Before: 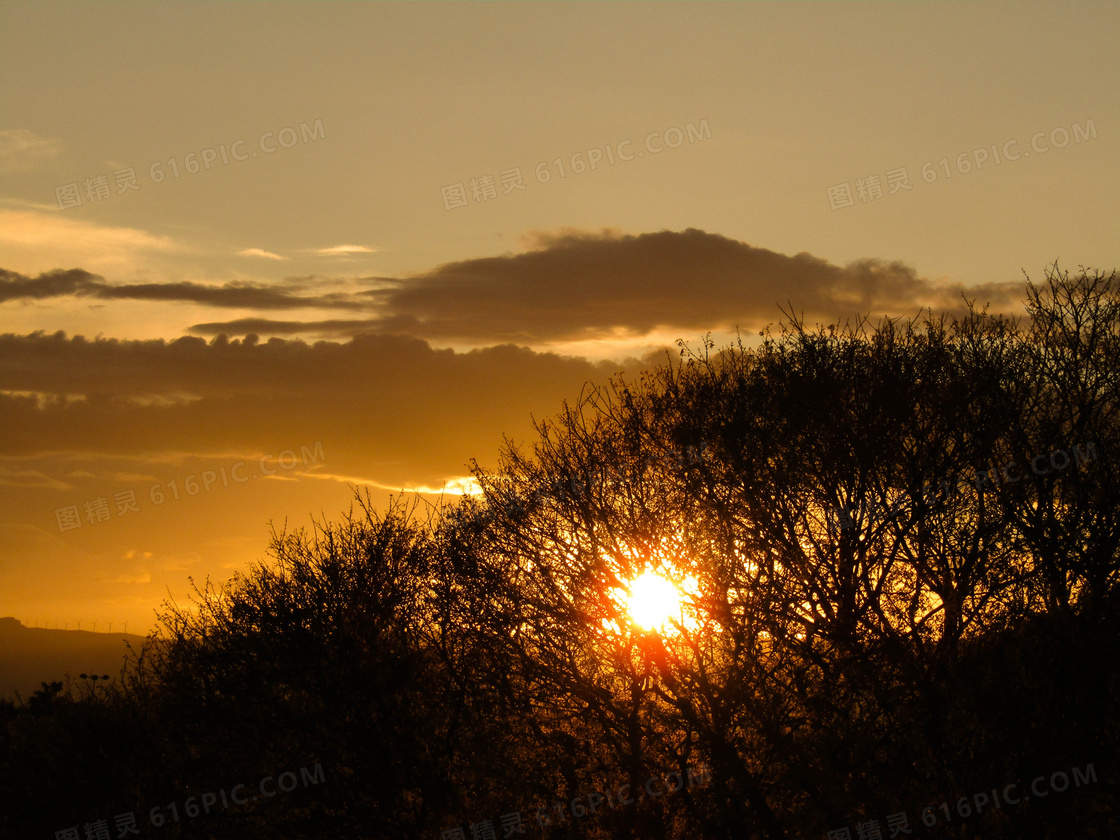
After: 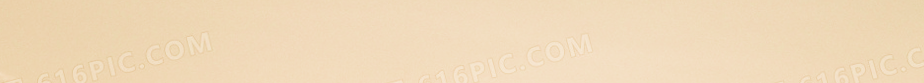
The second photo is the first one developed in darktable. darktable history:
rotate and perspective: rotation 0.226°, lens shift (vertical) -0.042, crop left 0.023, crop right 0.982, crop top 0.006, crop bottom 0.994
crop and rotate: left 9.644%, top 9.491%, right 6.021%, bottom 80.509%
filmic rgb: middle gray luminance 9.23%, black relative exposure -10.55 EV, white relative exposure 3.45 EV, threshold 6 EV, target black luminance 0%, hardness 5.98, latitude 59.69%, contrast 1.087, highlights saturation mix 5%, shadows ↔ highlights balance 29.23%, add noise in highlights 0, color science v3 (2019), use custom middle-gray values true, iterations of high-quality reconstruction 0, contrast in highlights soft, enable highlight reconstruction true
exposure: exposure 0.426 EV, compensate highlight preservation false
